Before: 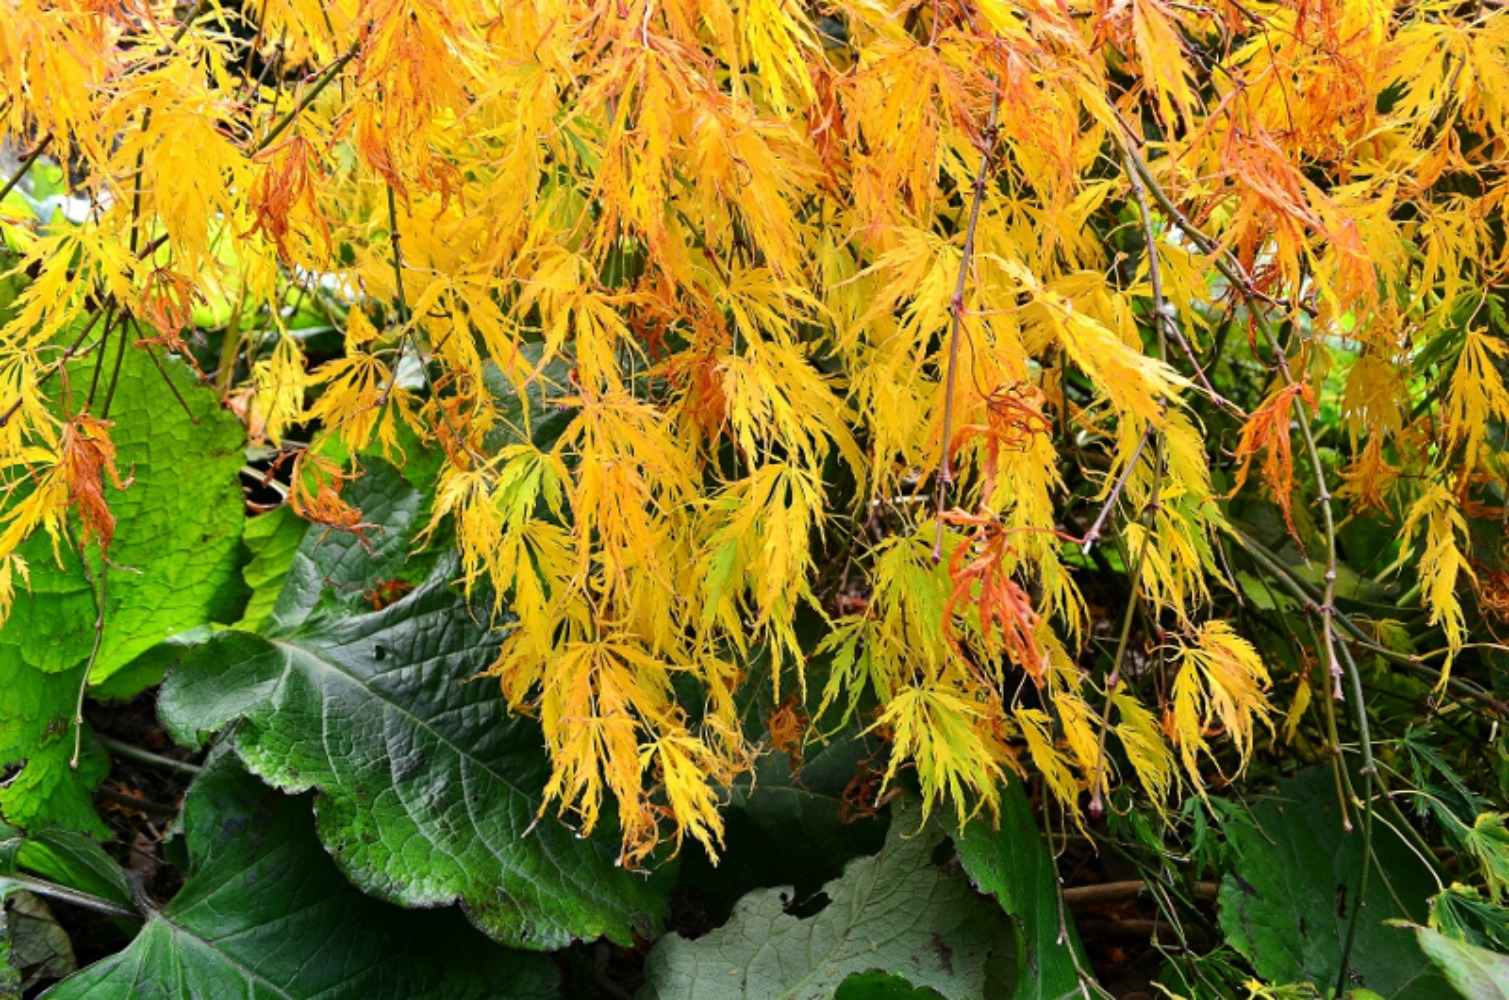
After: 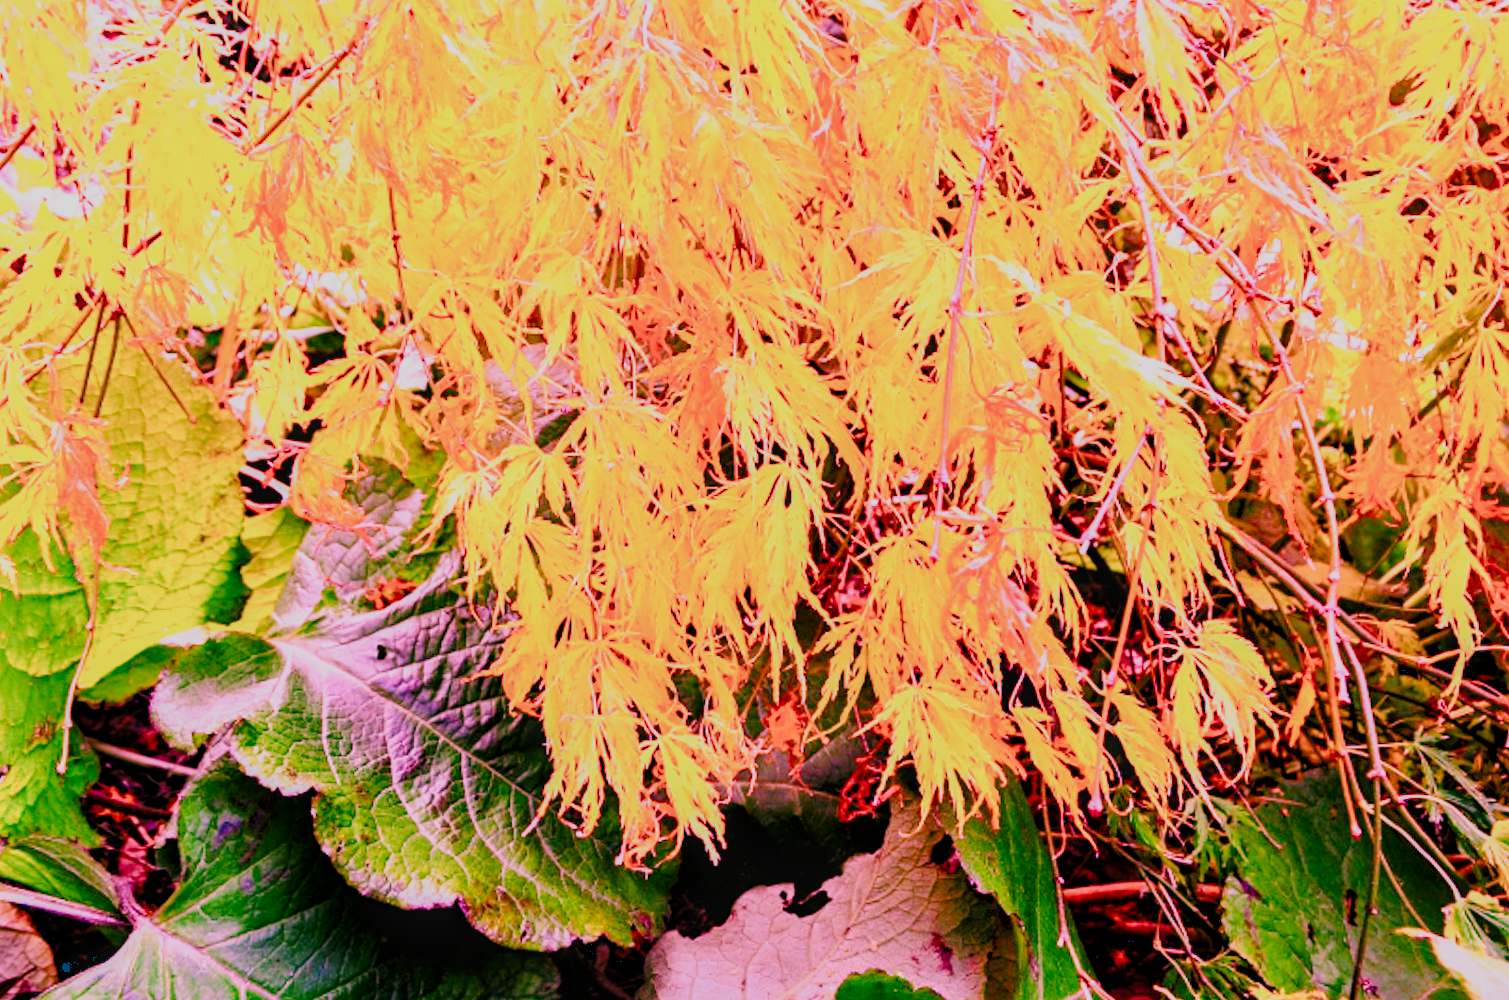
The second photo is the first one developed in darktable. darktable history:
local contrast: on, module defaults
raw chromatic aberrations: on, module defaults
color balance rgb: perceptual saturation grading › global saturation 25%, perceptual brilliance grading › mid-tones 10%, perceptual brilliance grading › shadows 15%, global vibrance 20%
exposure: black level correction 0.001, exposure 0.5 EV, compensate exposure bias true, compensate highlight preservation false
filmic rgb: black relative exposure -7.65 EV, white relative exposure 4.56 EV, hardness 3.61
highlight reconstruction: method reconstruct color, iterations 1, diameter of reconstruction 64 px
hot pixels: on, module defaults
lens correction: scale 1.01, crop 1, focal 85, aperture 2.8, distance 10.02, camera "Canon EOS RP", lens "Canon RF 85mm F2 MACRO IS STM"
raw denoise: x [[0, 0.25, 0.5, 0.75, 1] ×4]
tone equalizer "mask blending: all purposes": on, module defaults
white balance: red 2.107, blue 1.593
base curve: curves: ch0 [(0, 0) (0.032, 0.037) (0.105, 0.228) (0.435, 0.76) (0.856, 0.983) (1, 1)], preserve colors none | blend: blend mode average, opacity 20%; mask: uniform (no mask)
contrast brightness saturation: brightness -1, saturation 1 | blend: blend mode average, opacity 20%; mask: uniform (no mask)
filmic: grey point source 9, black point source -8.55, white point source 3.45, grey point target 18, white point target 100, output power 2.2, latitude stops 3.5, contrast 1.62, saturation 60, global saturation 70, balance -12, preserve color 1 | blend: blend mode average, opacity 100%; mask: uniform (no mask)
levels: levels [0, 0.478, 1] | blend: blend mode average, opacity 50%; mask: uniform (no mask)
sharpen: radius 4 | blend: blend mode average, opacity 50%; mask: uniform (no mask)
tone curve: curves: ch0 [(0, 0) (0.004, 0.002) (0.02, 0.013) (0.218, 0.218) (0.664, 0.718) (0.832, 0.873) (1, 1)], preserve colors none | blend: blend mode average, opacity 100%; mask: uniform (no mask)
